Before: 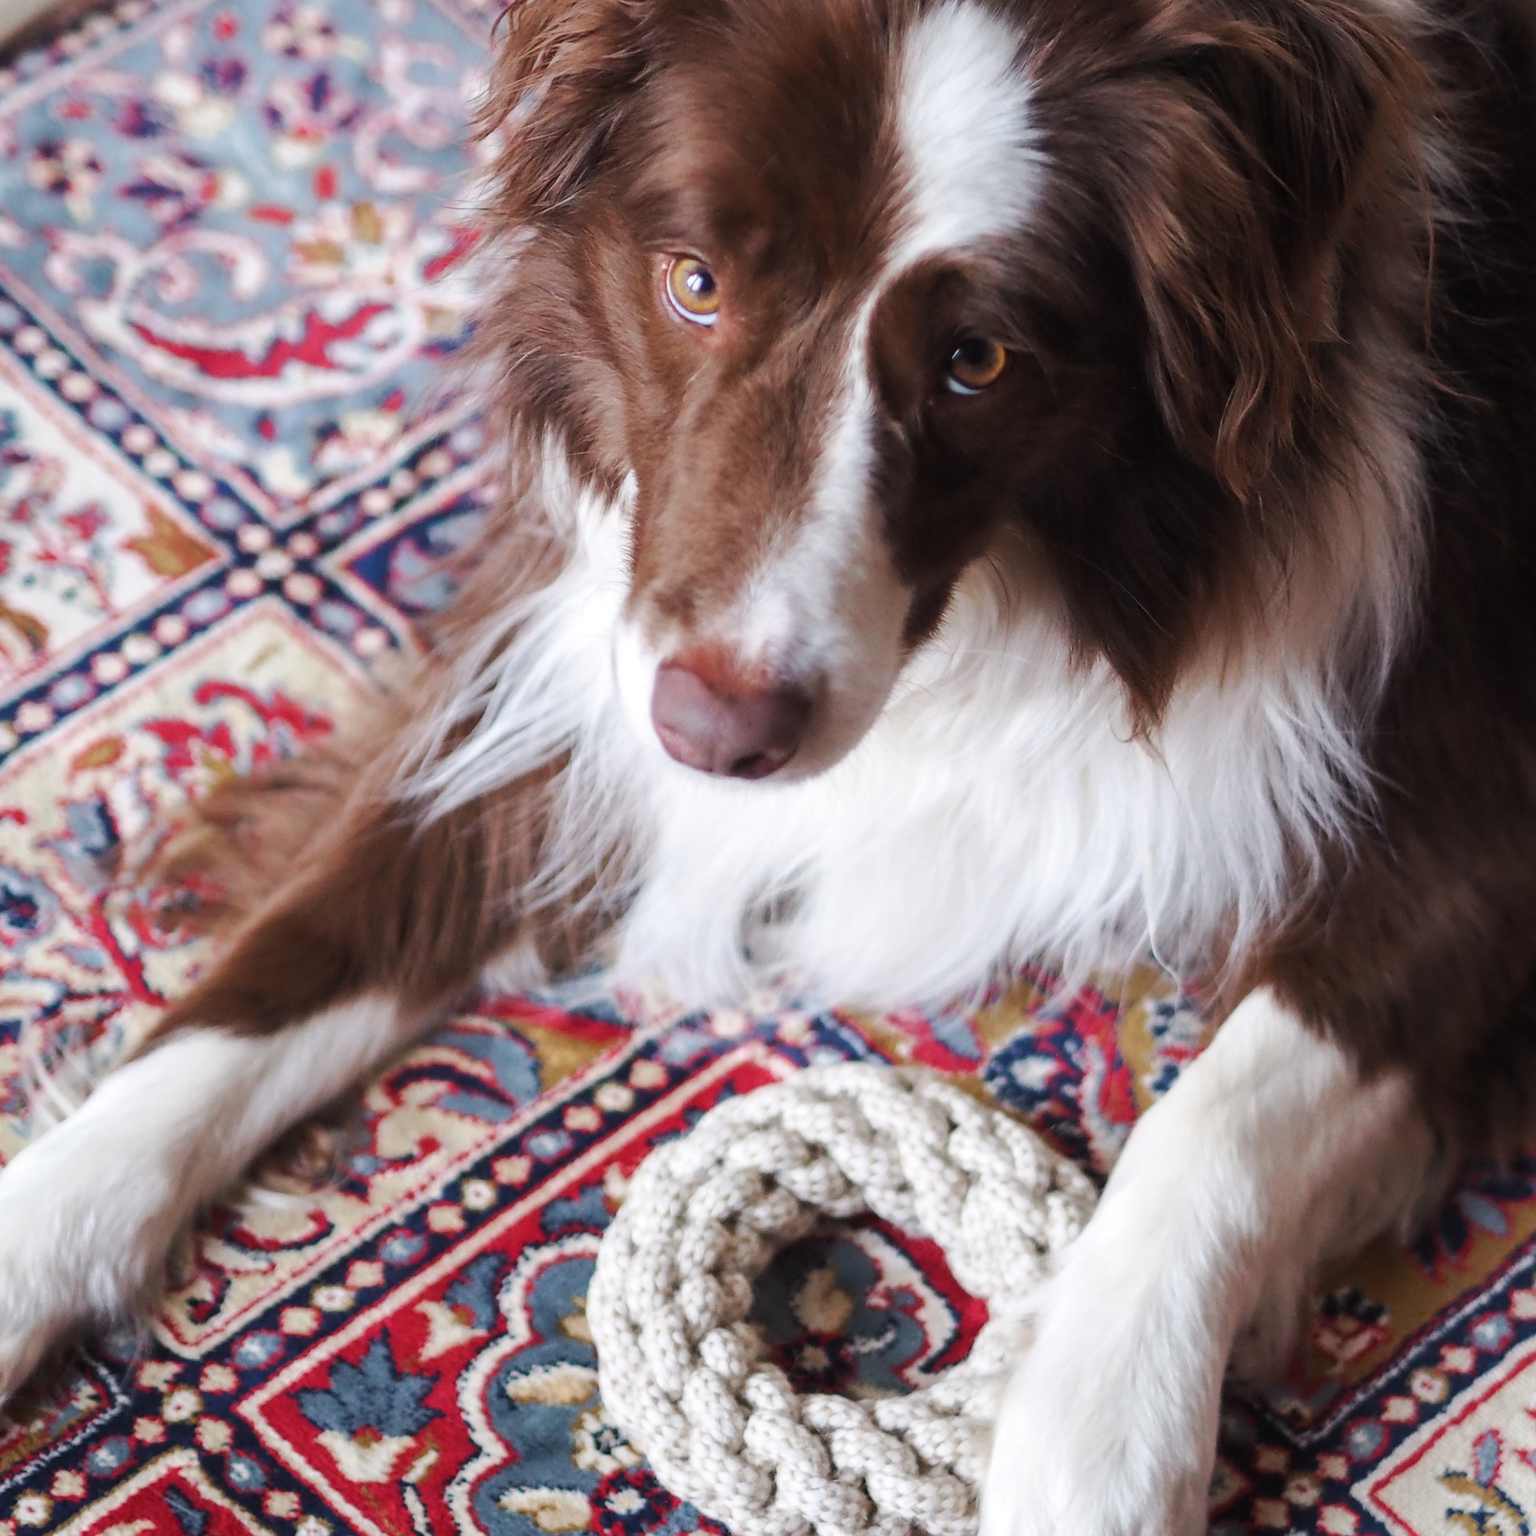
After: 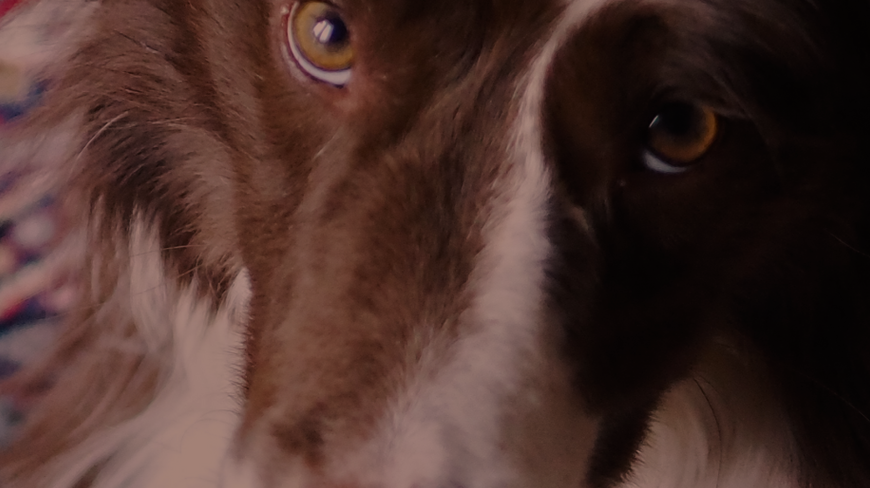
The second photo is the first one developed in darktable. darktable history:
color correction: highlights a* 21.16, highlights b* 19.61
tone equalizer: -8 EV -2 EV, -7 EV -2 EV, -6 EV -2 EV, -5 EV -2 EV, -4 EV -2 EV, -3 EV -2 EV, -2 EV -2 EV, -1 EV -1.63 EV, +0 EV -2 EV
crop: left 28.64%, top 16.832%, right 26.637%, bottom 58.055%
